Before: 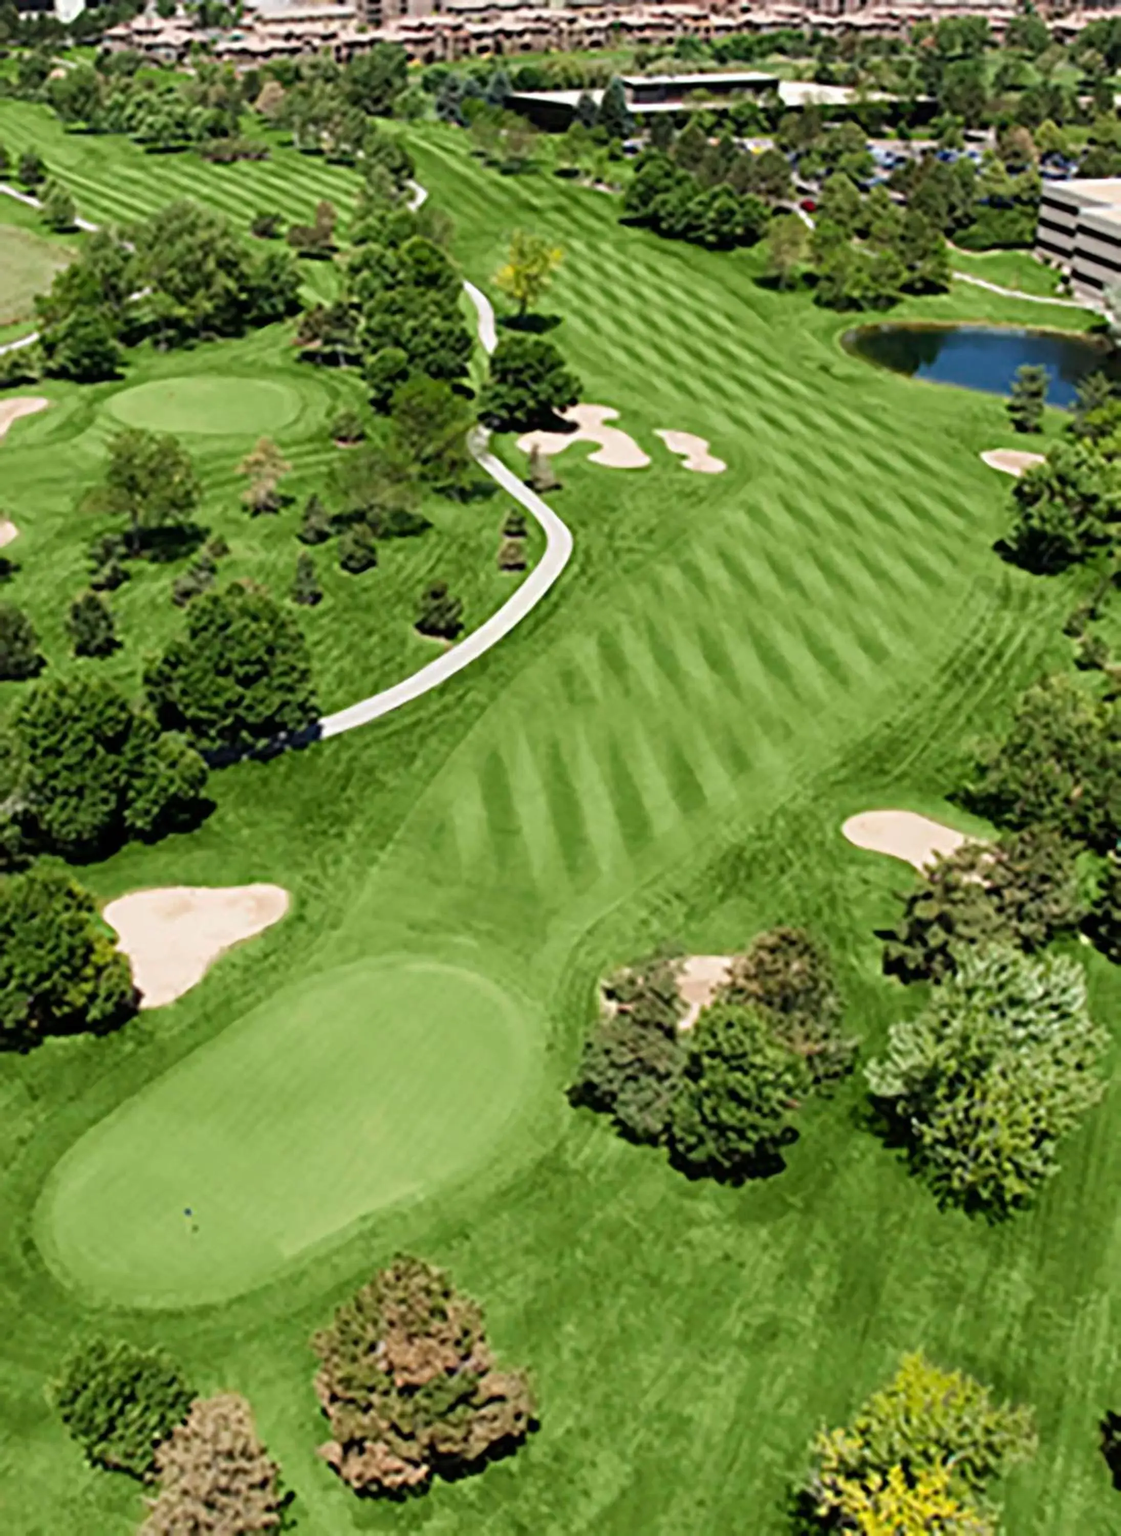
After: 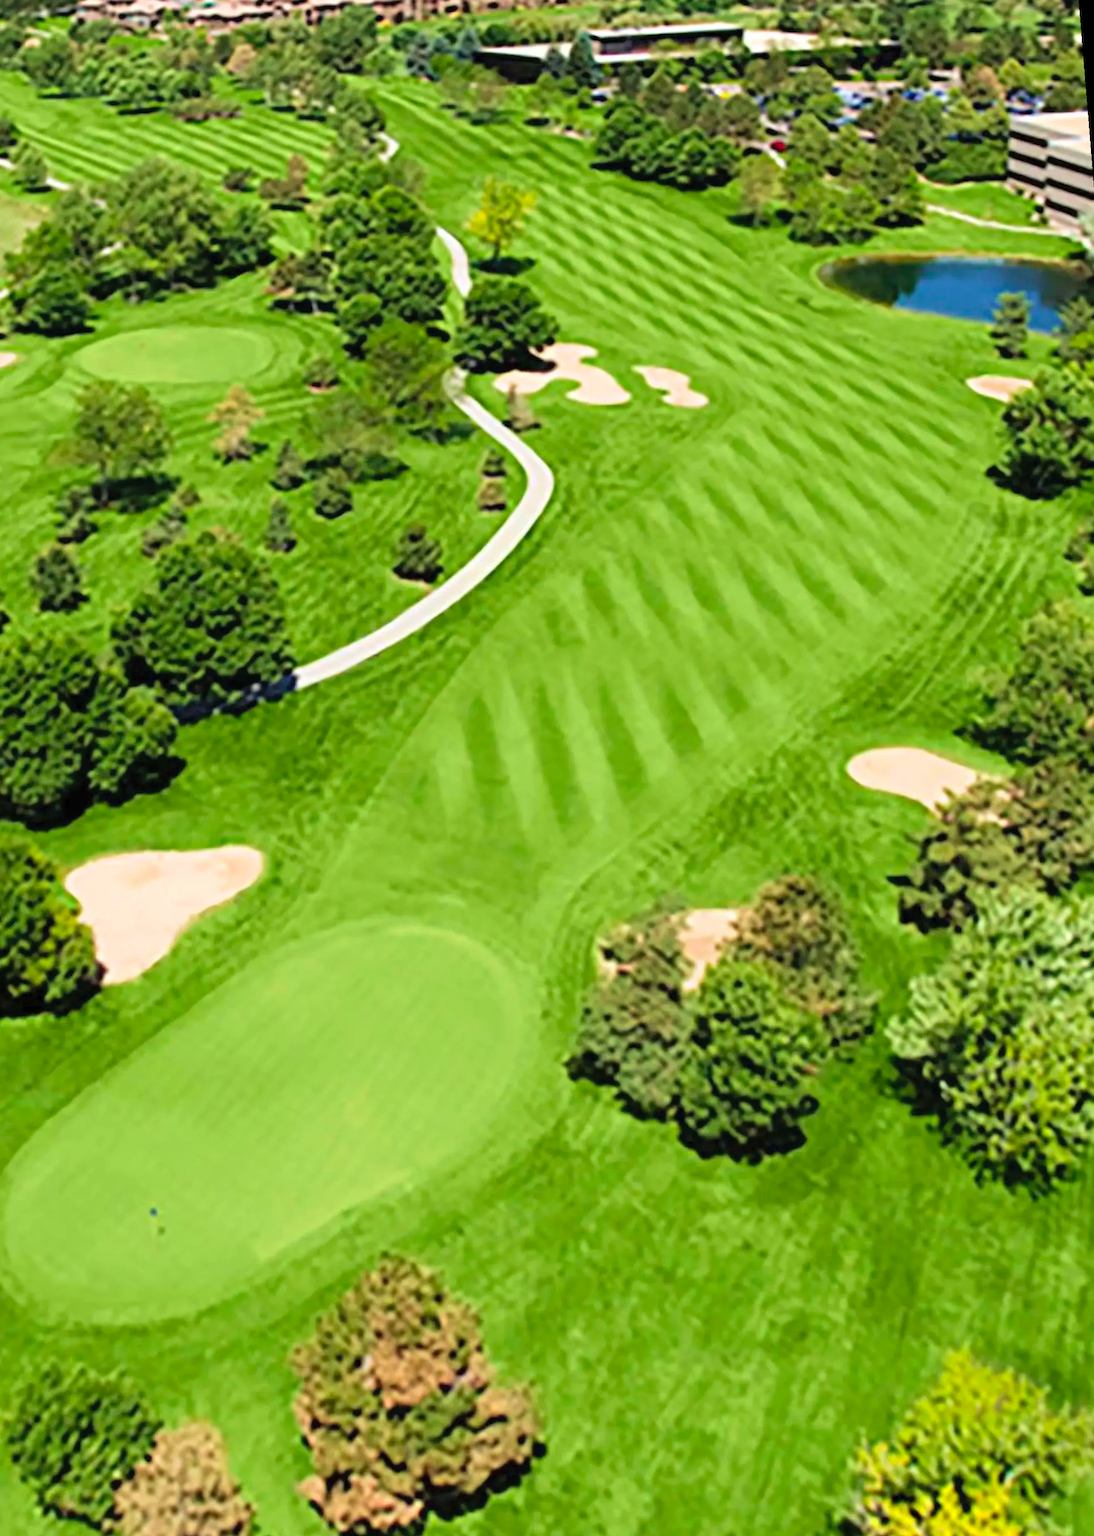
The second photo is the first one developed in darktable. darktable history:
velvia: on, module defaults
rotate and perspective: rotation -1.68°, lens shift (vertical) -0.146, crop left 0.049, crop right 0.912, crop top 0.032, crop bottom 0.96
contrast brightness saturation: contrast 0.07, brightness 0.18, saturation 0.4
